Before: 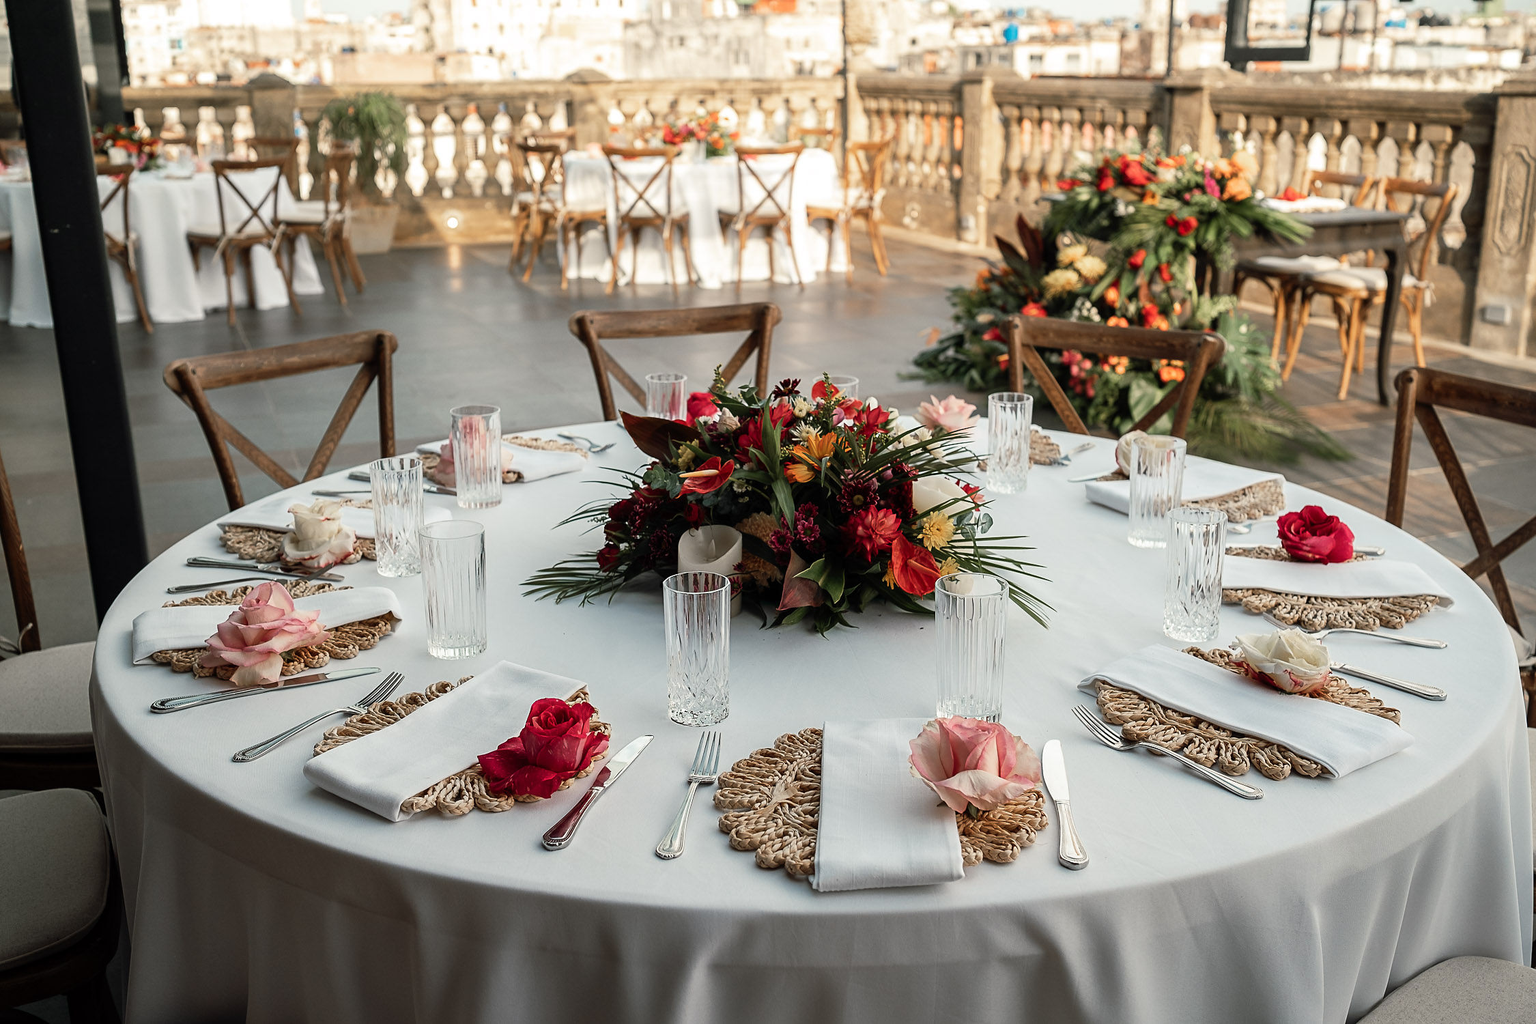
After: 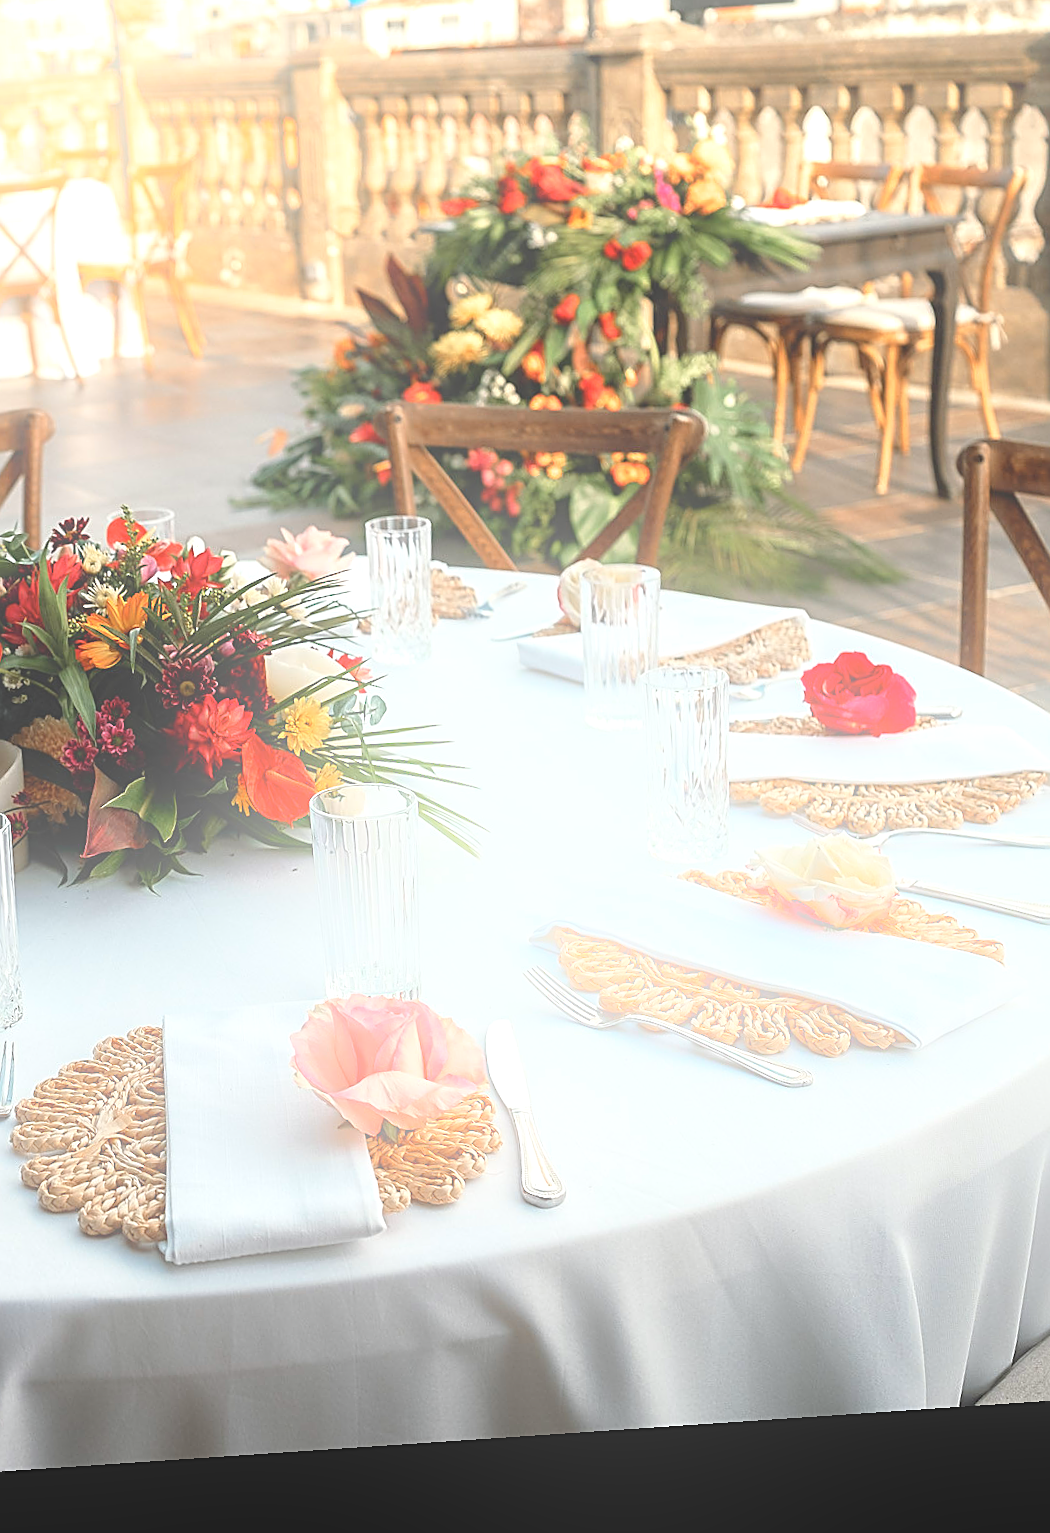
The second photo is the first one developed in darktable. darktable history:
exposure: exposure 0.507 EV, compensate highlight preservation false
sharpen: on, module defaults
bloom: size 38%, threshold 95%, strength 30%
rotate and perspective: rotation -4.2°, shear 0.006, automatic cropping off
crop: left 47.628%, top 6.643%, right 7.874%
white balance: red 0.988, blue 1.017
tone equalizer: -8 EV -1.84 EV, -7 EV -1.16 EV, -6 EV -1.62 EV, smoothing diameter 25%, edges refinement/feathering 10, preserve details guided filter
